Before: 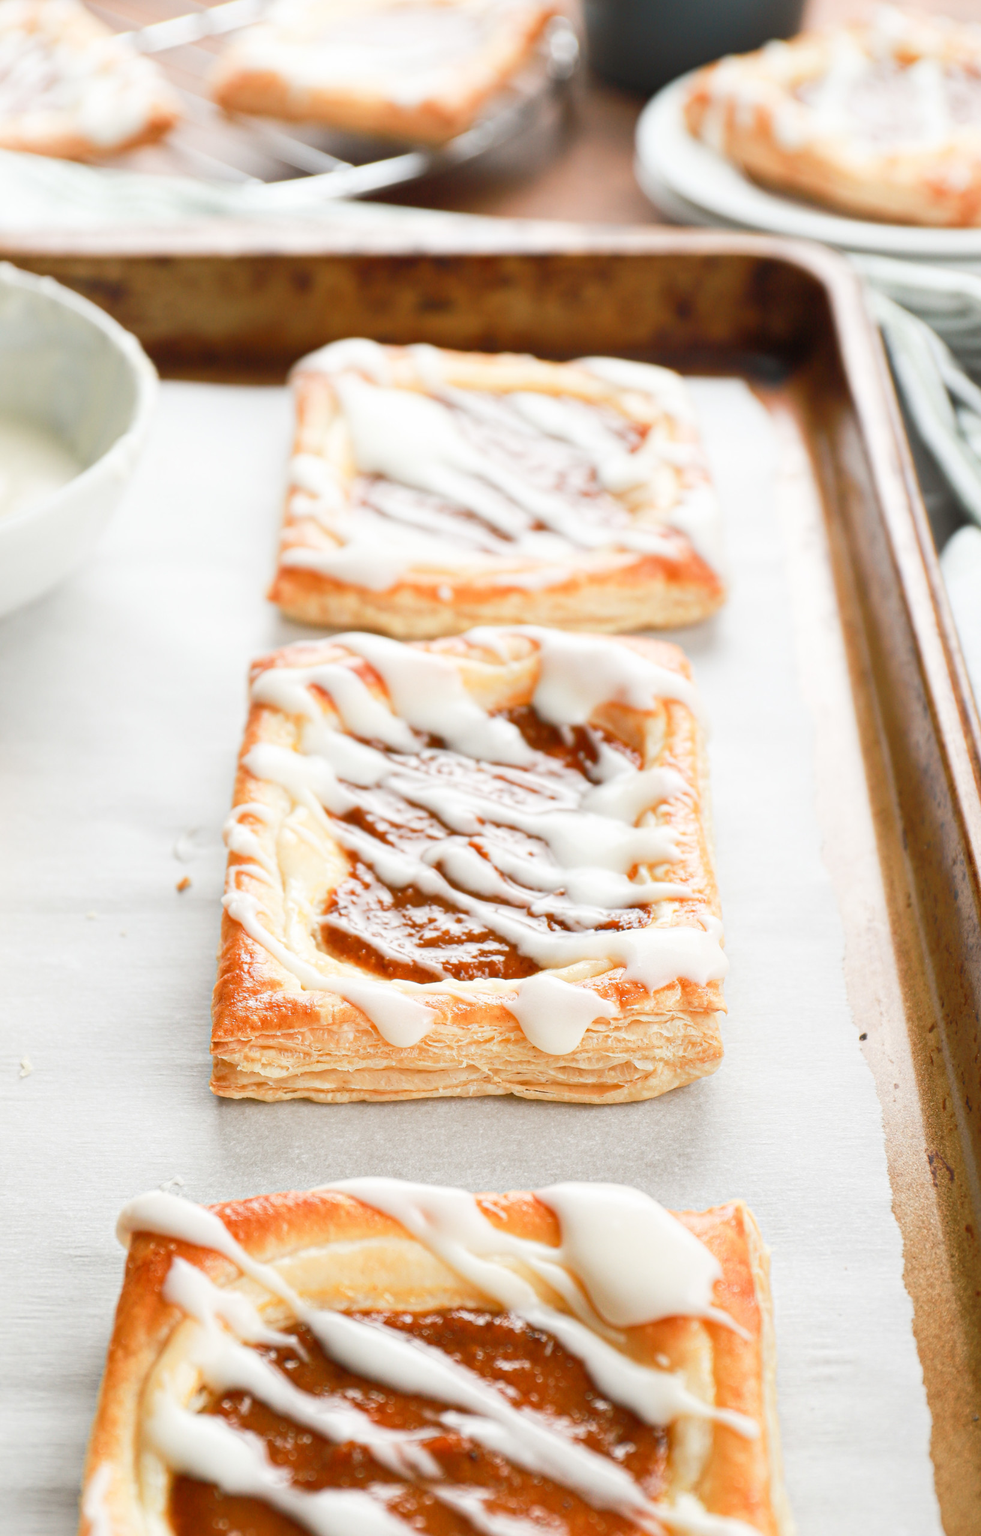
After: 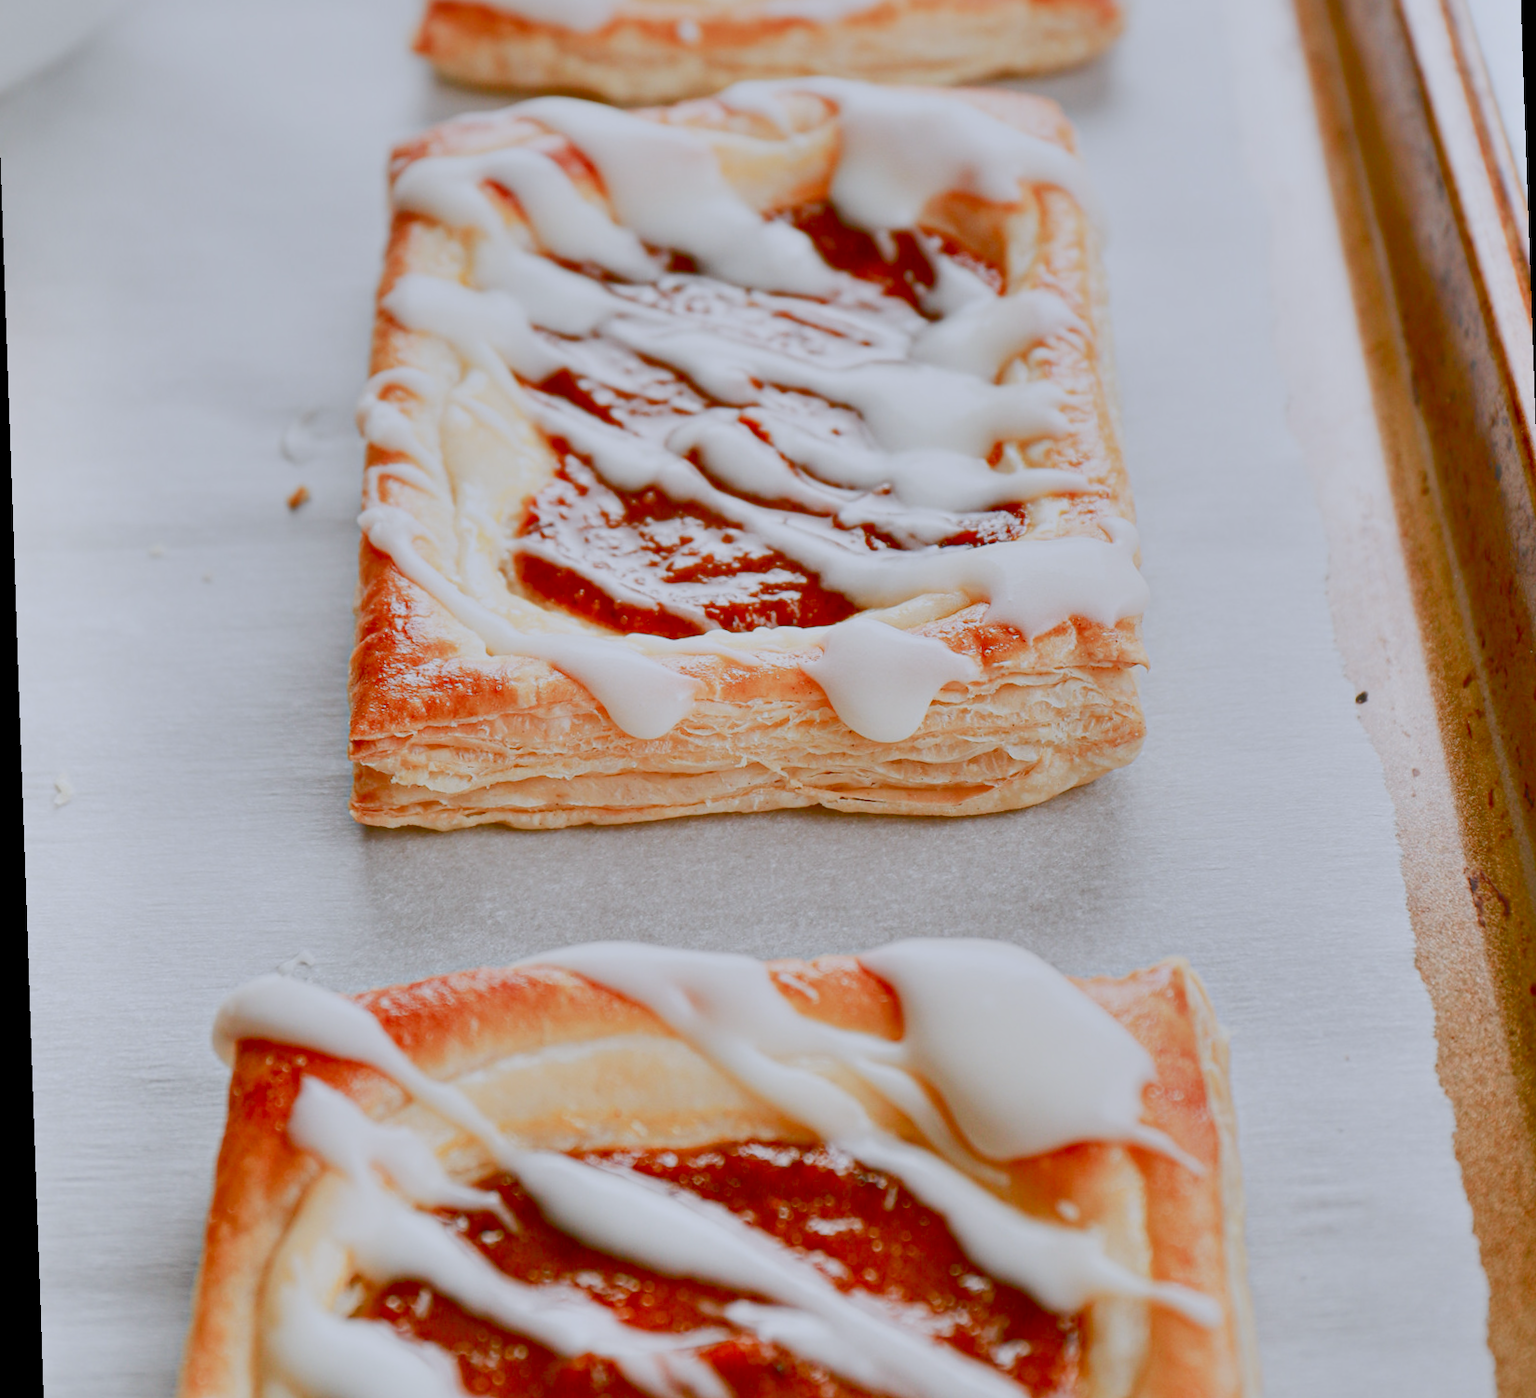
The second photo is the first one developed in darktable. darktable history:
shadows and highlights: low approximation 0.01, soften with gaussian
color balance rgb: shadows lift › chroma 1%, shadows lift › hue 113°, highlights gain › chroma 0.2%, highlights gain › hue 333°, perceptual saturation grading › global saturation 20%, perceptual saturation grading › highlights -50%, perceptual saturation grading › shadows 25%, contrast -30%
color correction: highlights a* -0.772, highlights b* -8.92
crop and rotate: top 36.435%
rotate and perspective: rotation -2°, crop left 0.022, crop right 0.978, crop top 0.049, crop bottom 0.951
contrast brightness saturation: contrast 0.19, brightness -0.11, saturation 0.21
